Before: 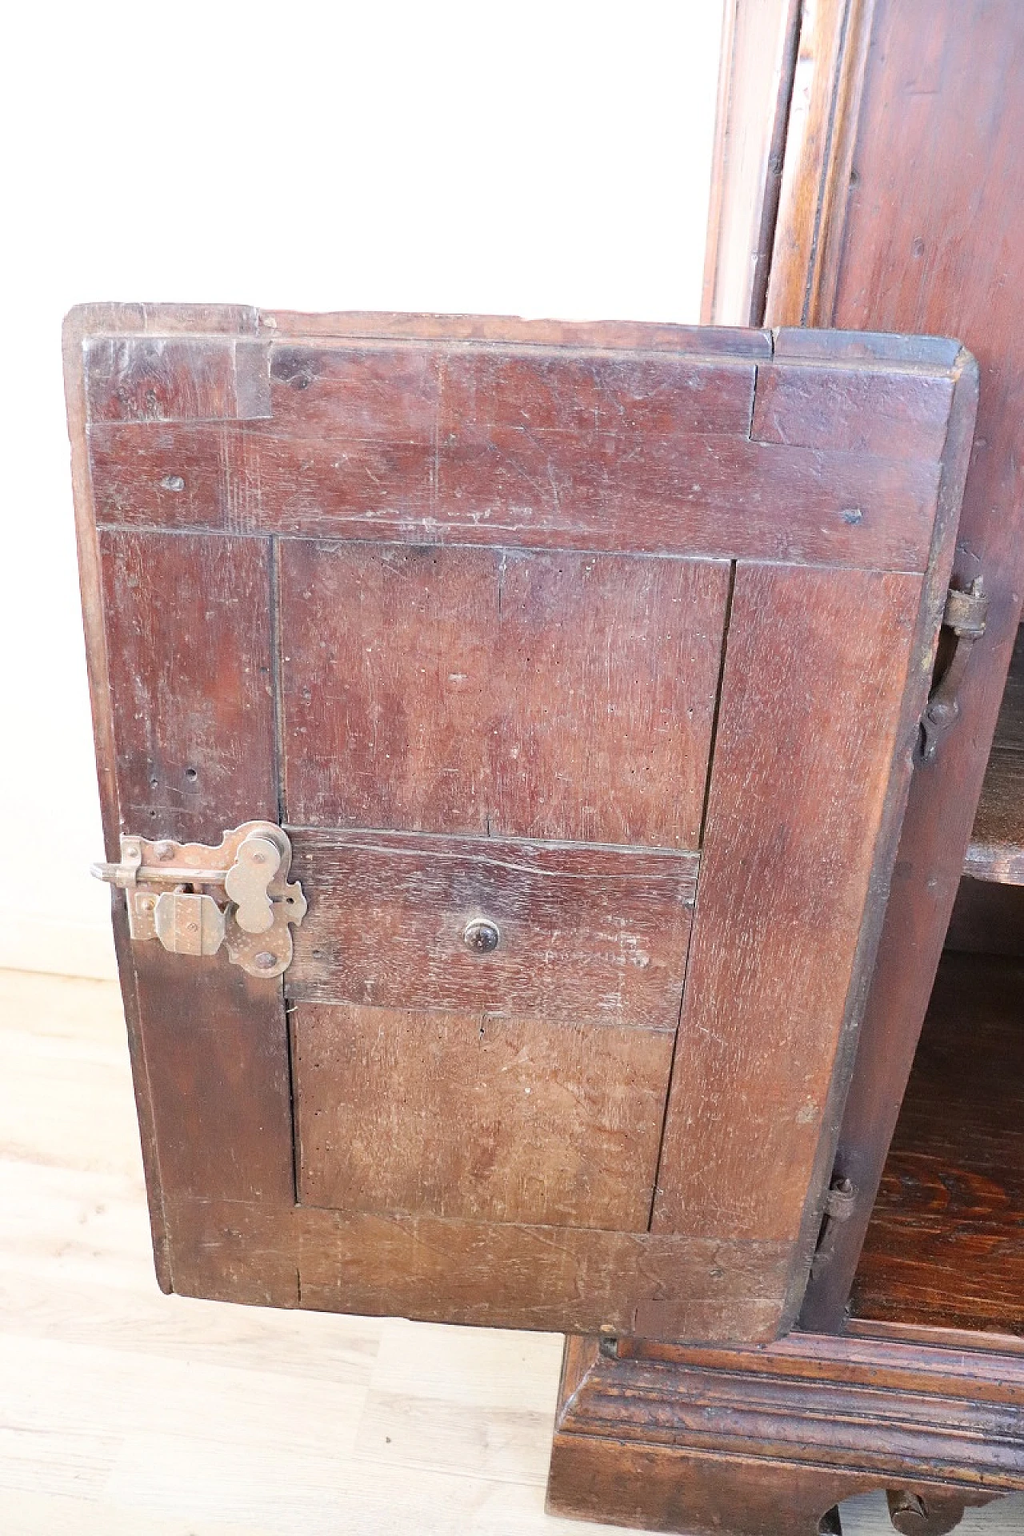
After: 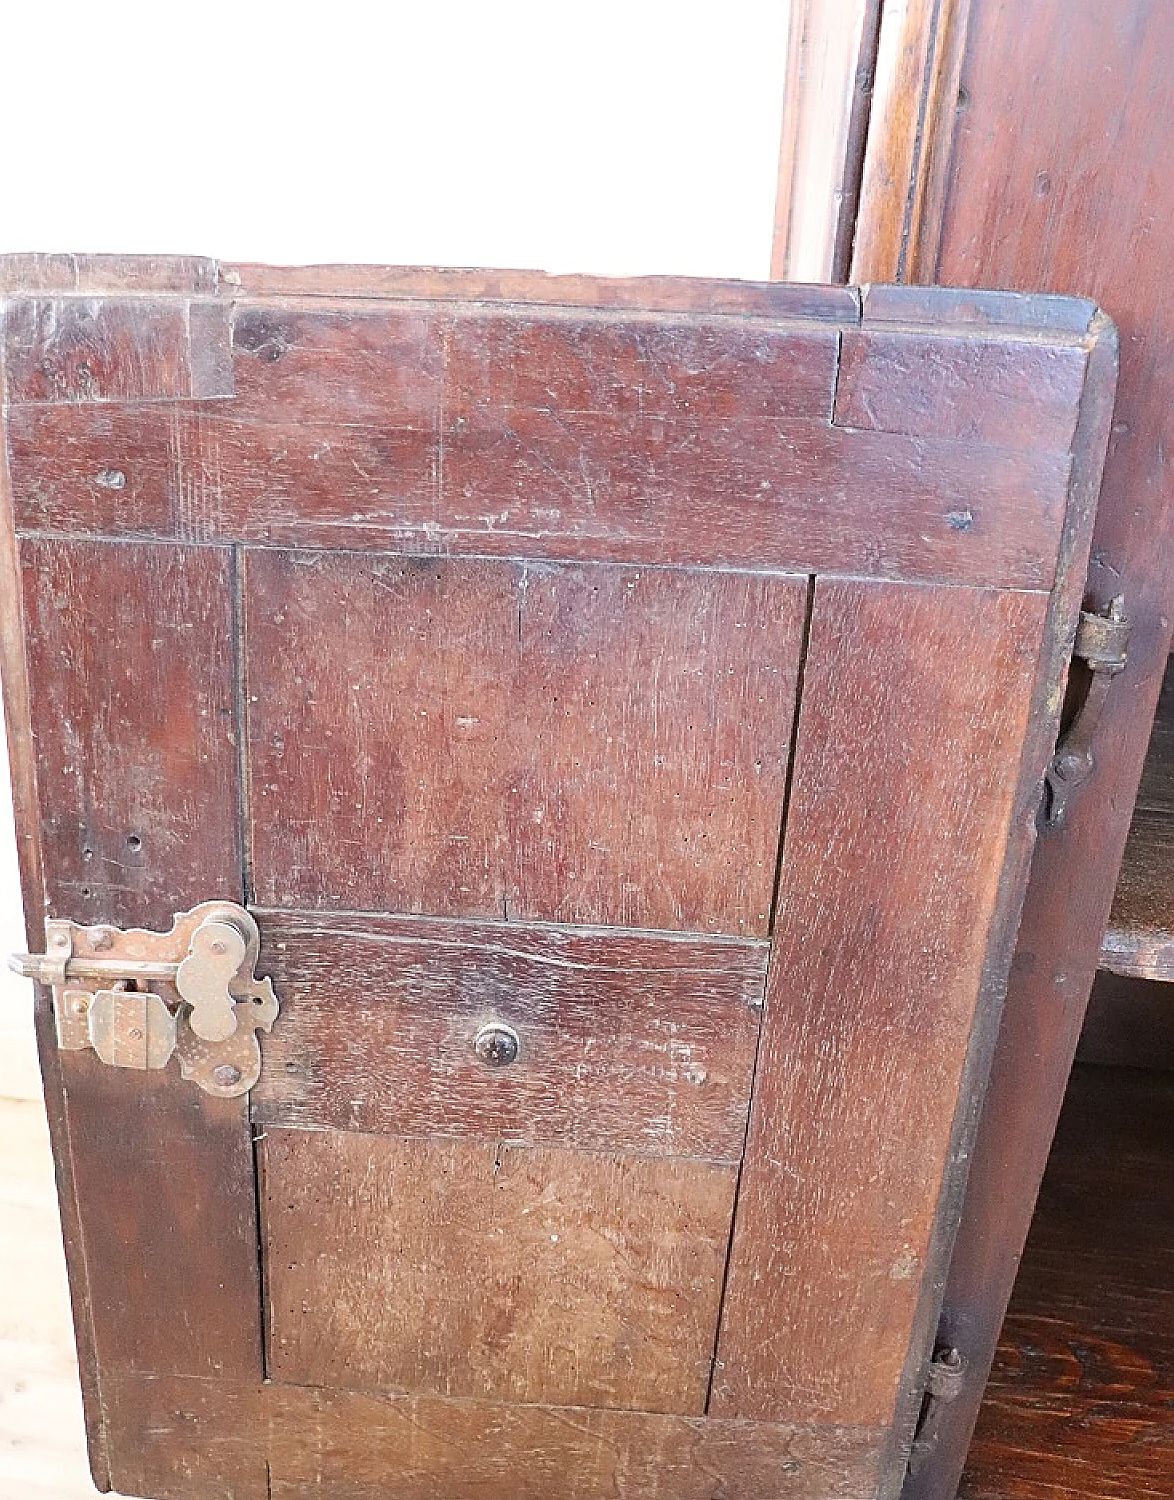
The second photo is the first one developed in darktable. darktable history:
local contrast: mode bilateral grid, contrast 19, coarseness 50, detail 103%, midtone range 0.2
sharpen: on, module defaults
crop: left 8.273%, top 6.541%, bottom 15.303%
